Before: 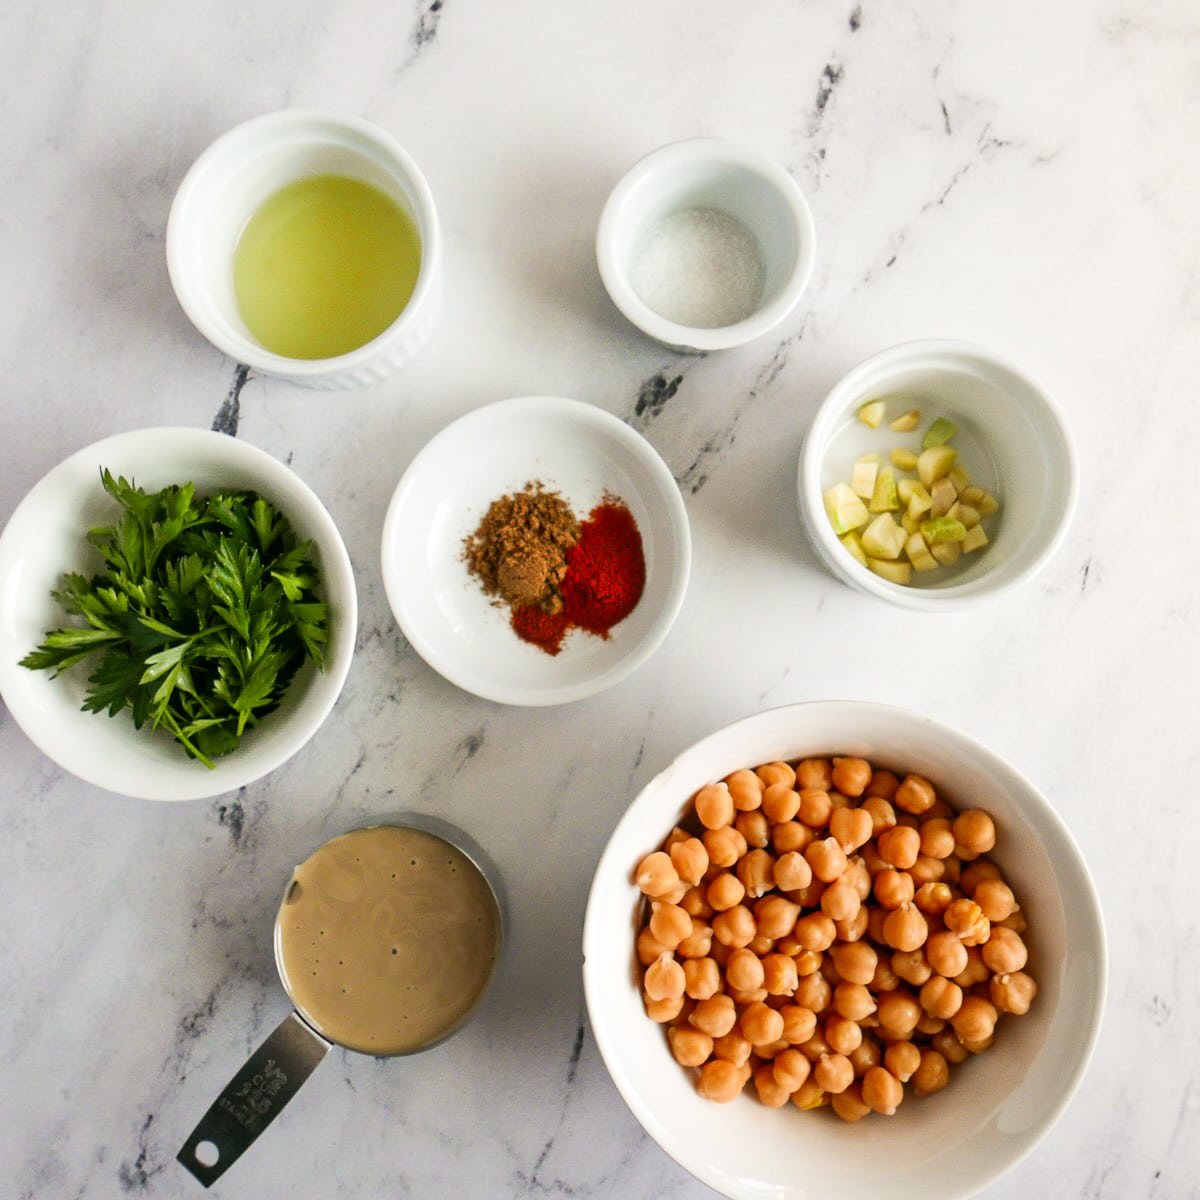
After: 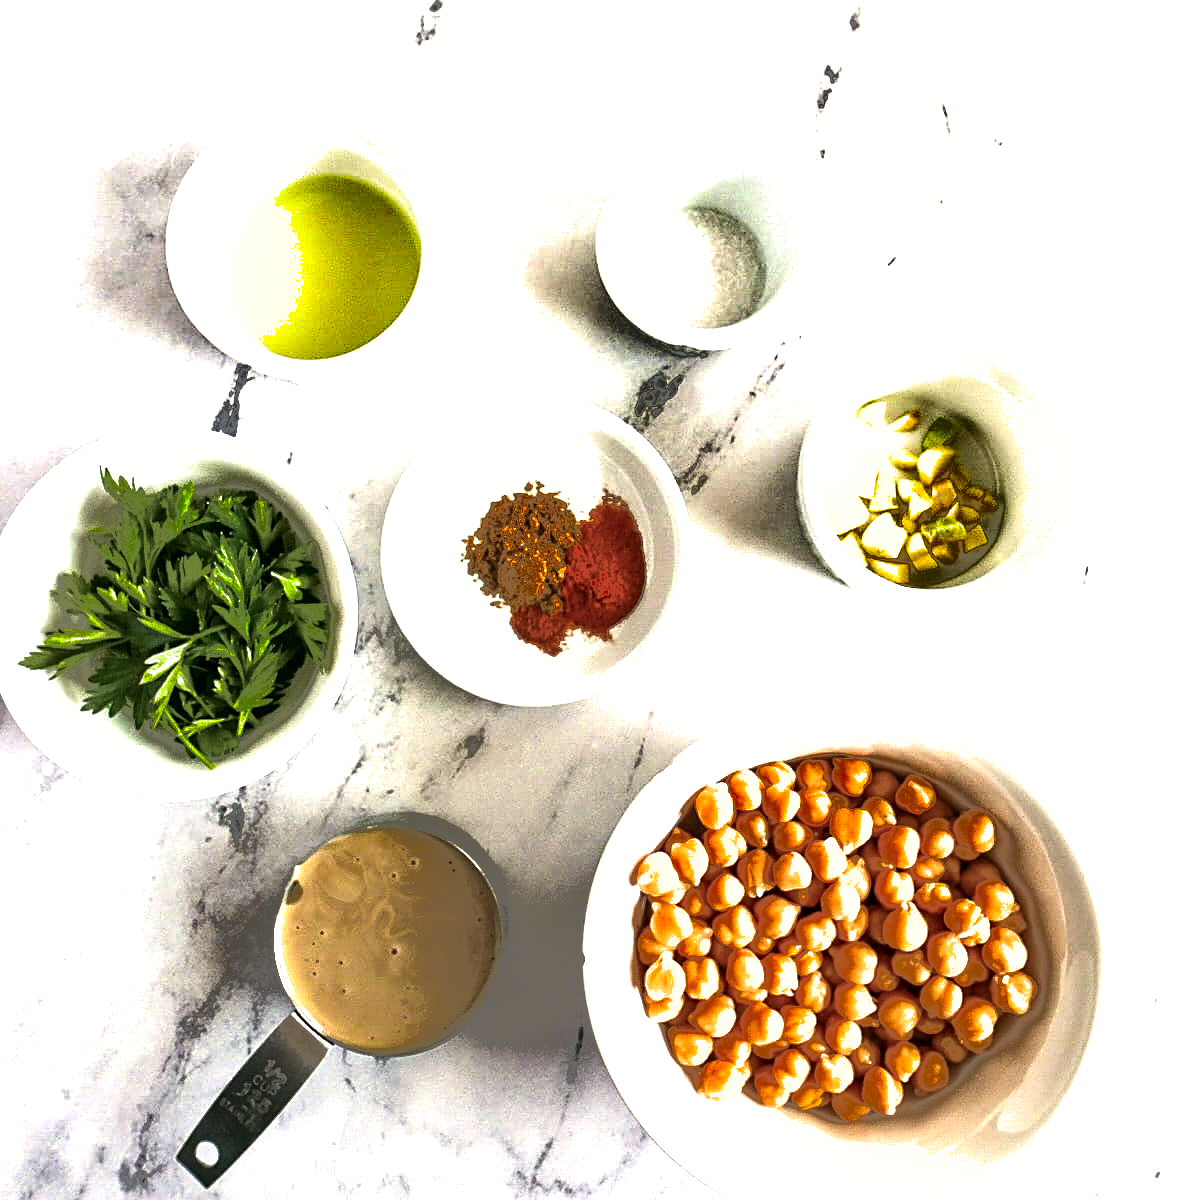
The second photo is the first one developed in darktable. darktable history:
contrast brightness saturation: contrast 0.253, saturation -0.315
exposure: black level correction 0, exposure 1.103 EV, compensate exposure bias true, compensate highlight preservation false
local contrast: mode bilateral grid, contrast 20, coarseness 51, detail 119%, midtone range 0.2
shadows and highlights: shadows 38.83, highlights -74.3
sharpen: on, module defaults
